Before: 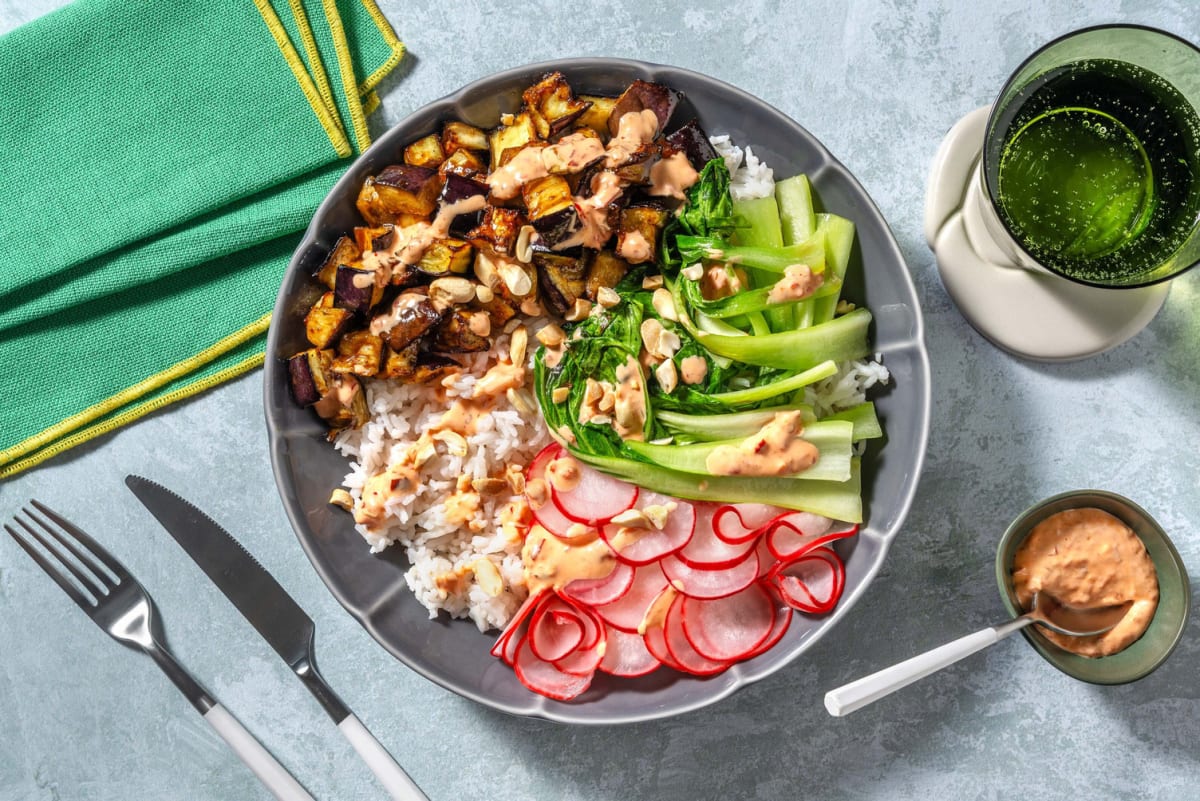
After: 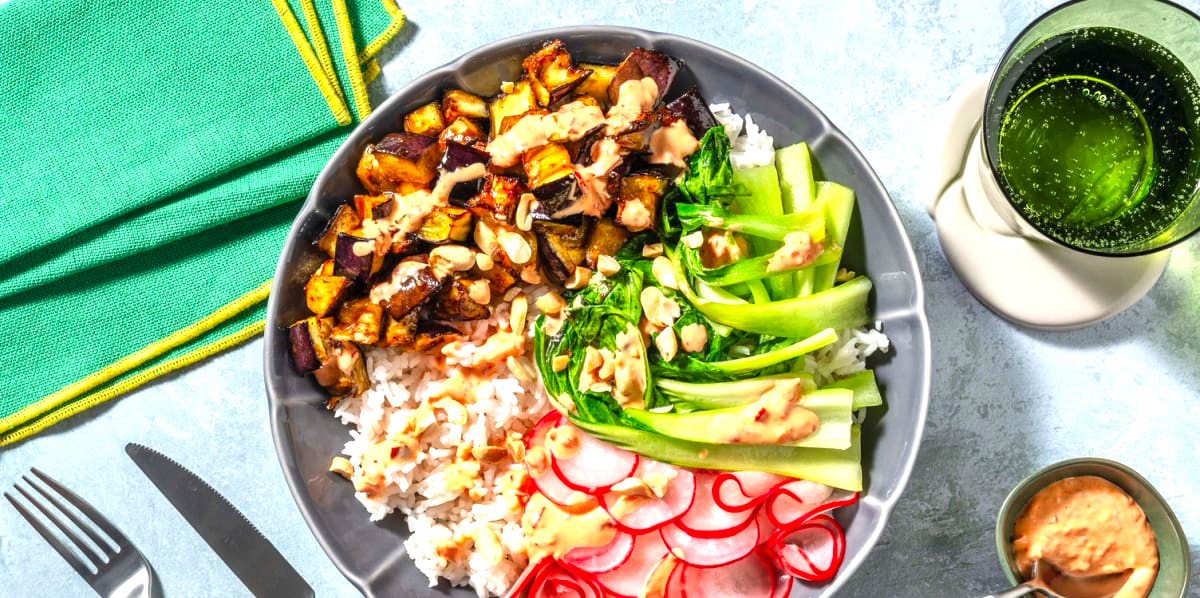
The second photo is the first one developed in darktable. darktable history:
crop: top 4.011%, bottom 21.265%
contrast brightness saturation: contrast 0.08, saturation 0.197
exposure: black level correction 0, exposure 0.695 EV
